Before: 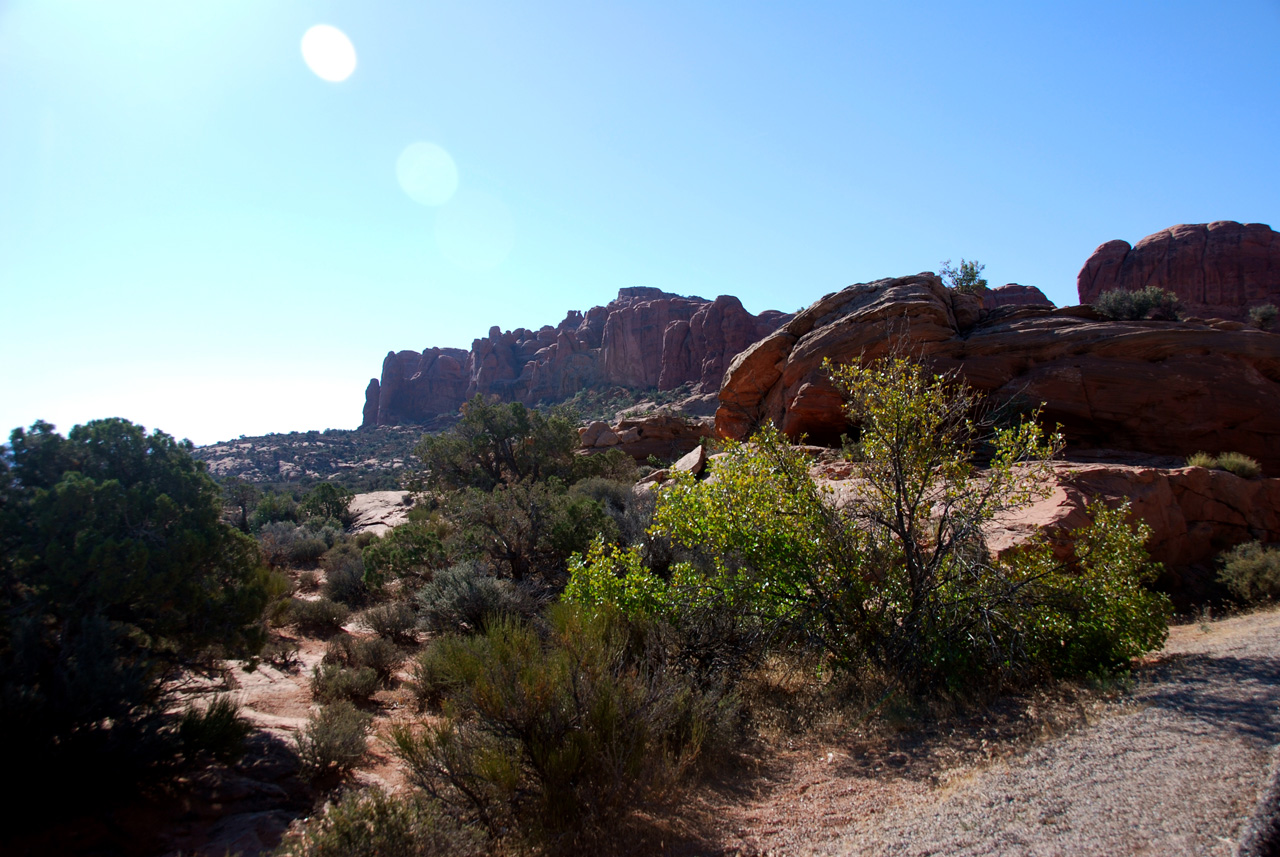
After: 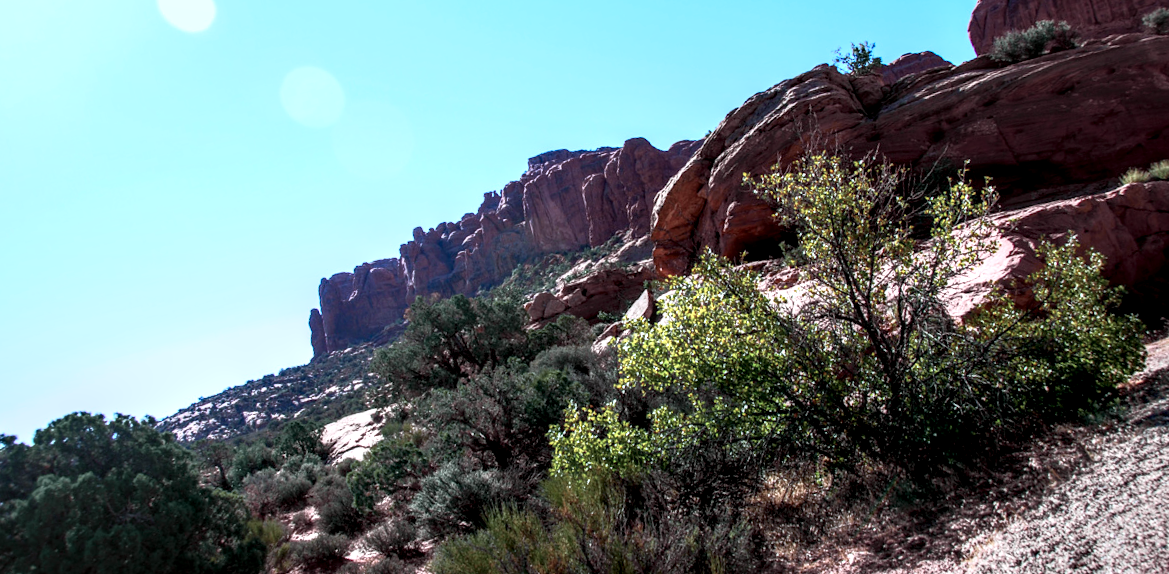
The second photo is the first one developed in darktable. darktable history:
rotate and perspective: rotation -14.8°, crop left 0.1, crop right 0.903, crop top 0.25, crop bottom 0.748
color calibration: x 0.38, y 0.39, temperature 4086.04 K
tone equalizer: -8 EV -0.001 EV, -7 EV 0.001 EV, -6 EV -0.002 EV, -5 EV -0.003 EV, -4 EV -0.062 EV, -3 EV -0.222 EV, -2 EV -0.267 EV, -1 EV 0.105 EV, +0 EV 0.303 EV
local contrast: highlights 19%, detail 186%
tone curve: curves: ch0 [(0, 0.026) (0.172, 0.194) (0.398, 0.437) (0.469, 0.544) (0.612, 0.741) (0.845, 0.926) (1, 0.968)]; ch1 [(0, 0) (0.437, 0.453) (0.472, 0.467) (0.502, 0.502) (0.531, 0.546) (0.574, 0.583) (0.617, 0.64) (0.699, 0.749) (0.859, 0.919) (1, 1)]; ch2 [(0, 0) (0.33, 0.301) (0.421, 0.443) (0.476, 0.502) (0.511, 0.504) (0.553, 0.553) (0.595, 0.586) (0.664, 0.664) (1, 1)], color space Lab, independent channels, preserve colors none
